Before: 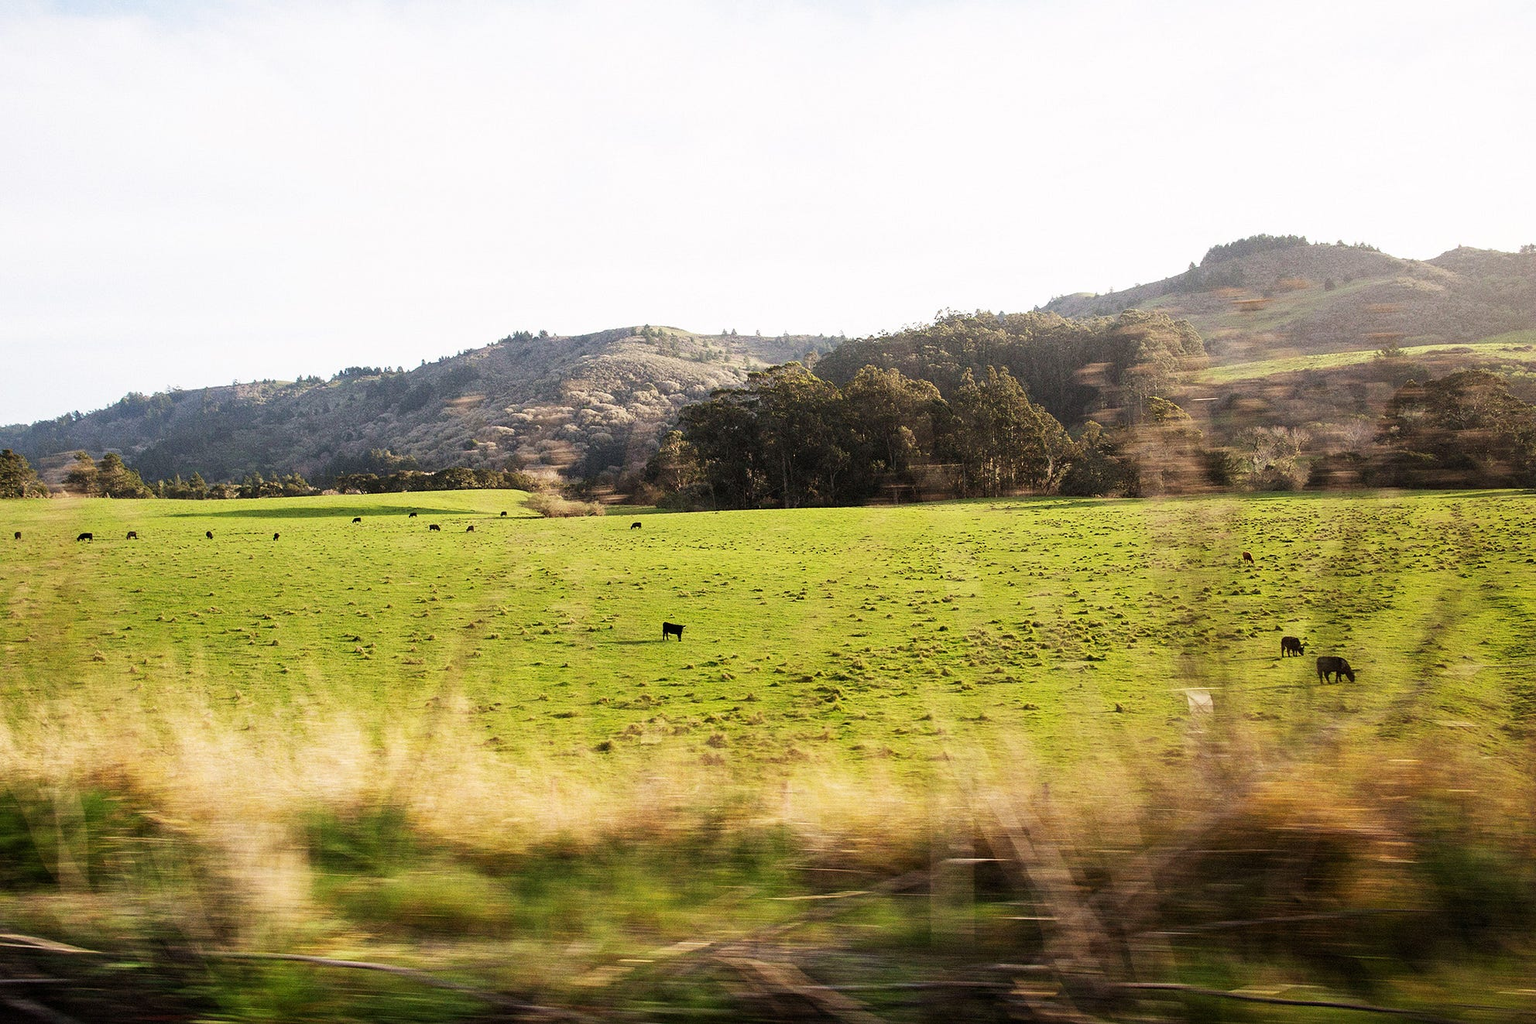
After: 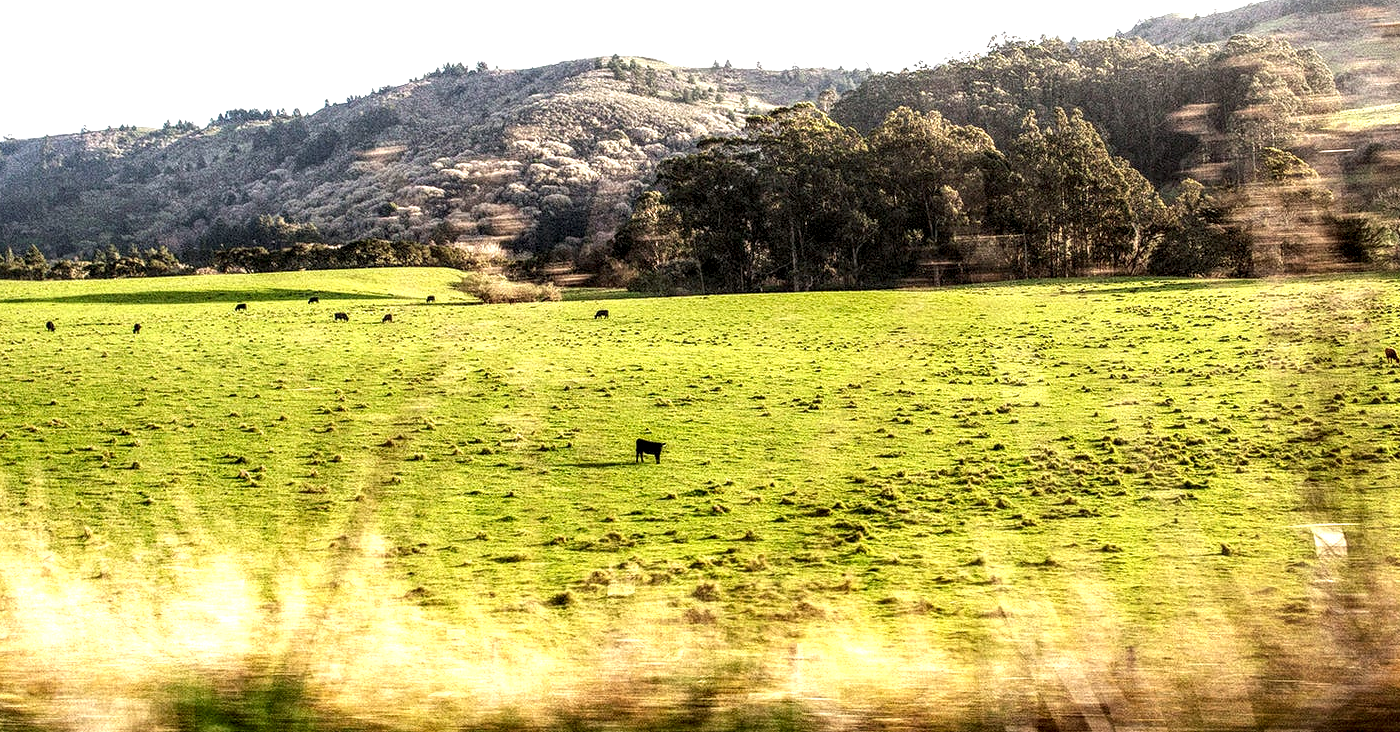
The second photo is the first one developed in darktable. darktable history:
local contrast: highlights 19%, detail 186%
crop: left 11.123%, top 27.61%, right 18.3%, bottom 17.034%
exposure: black level correction 0, exposure 0.5 EV, compensate exposure bias true, compensate highlight preservation false
